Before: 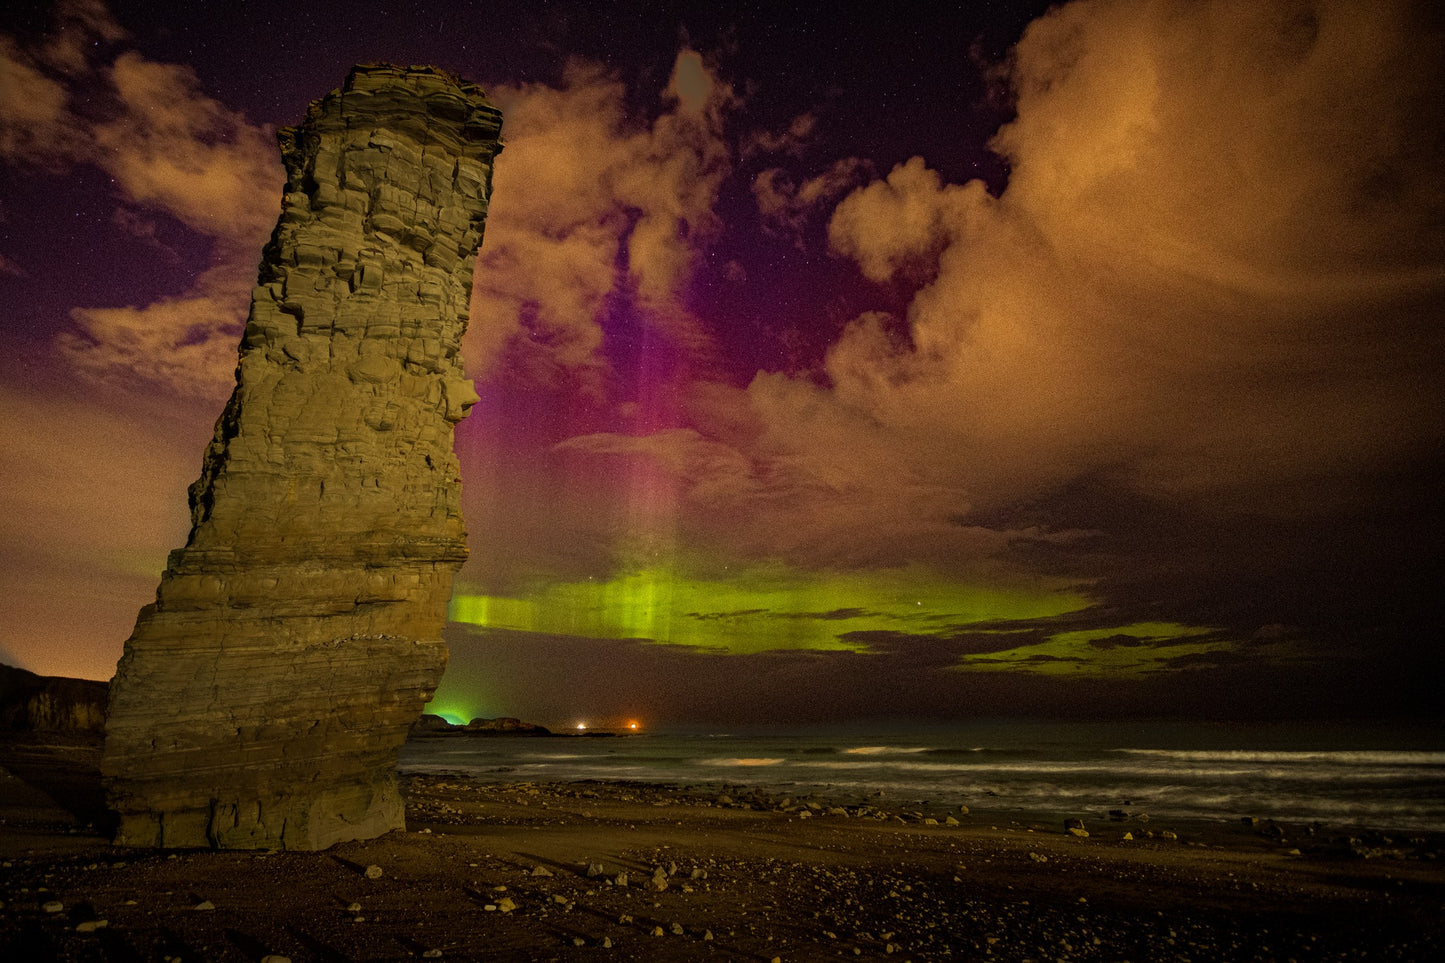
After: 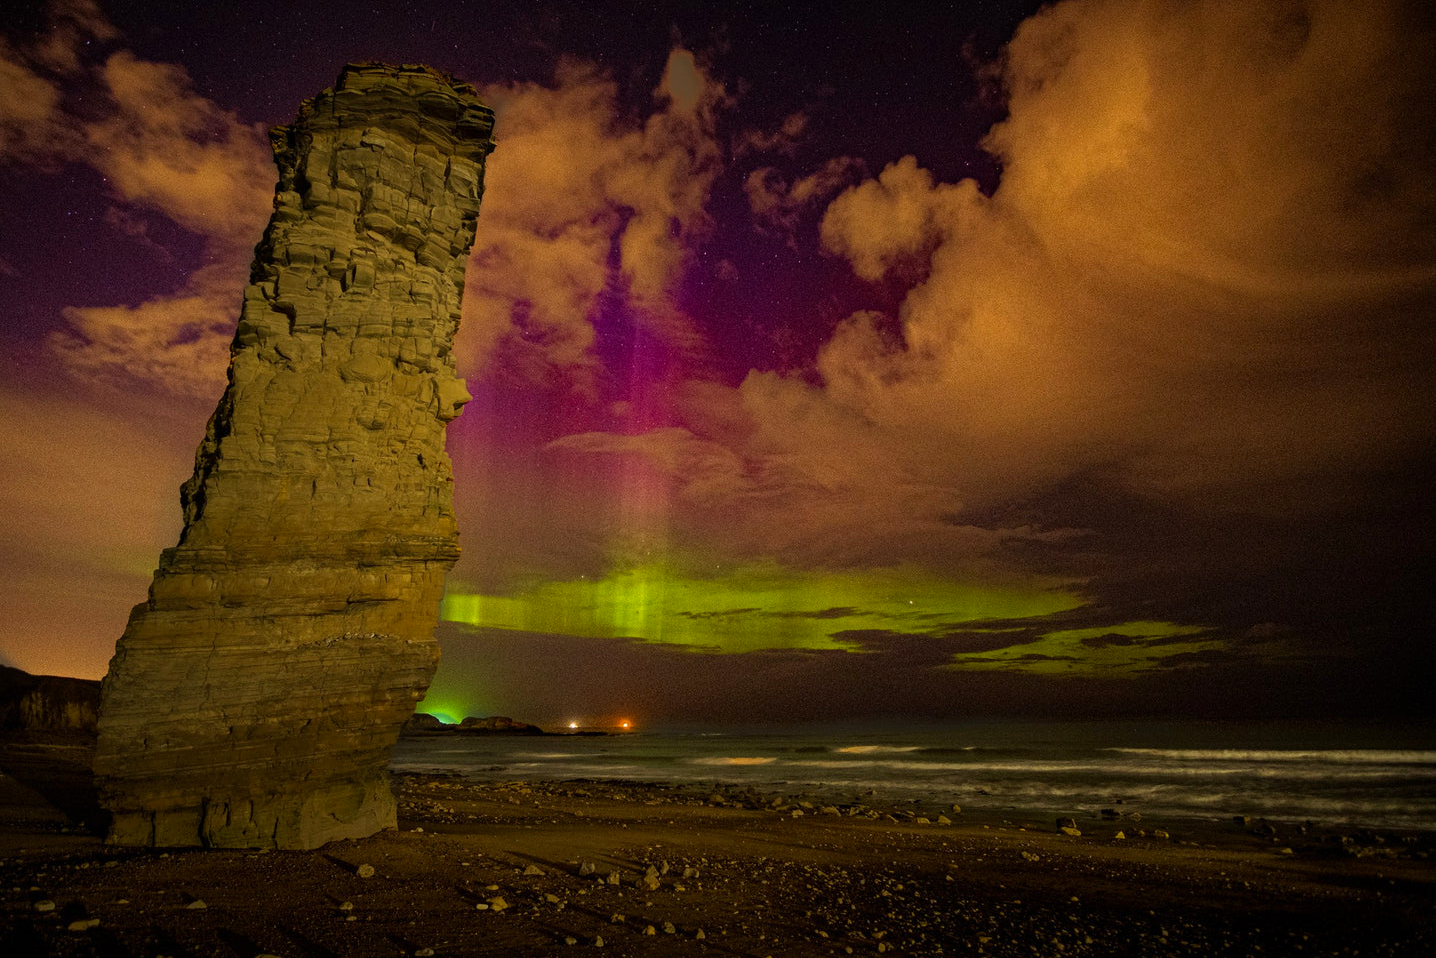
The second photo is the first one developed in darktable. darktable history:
color correction: highlights a* 0.816, highlights b* 2.78, saturation 1.1
crop and rotate: left 0.614%, top 0.179%, bottom 0.309%
